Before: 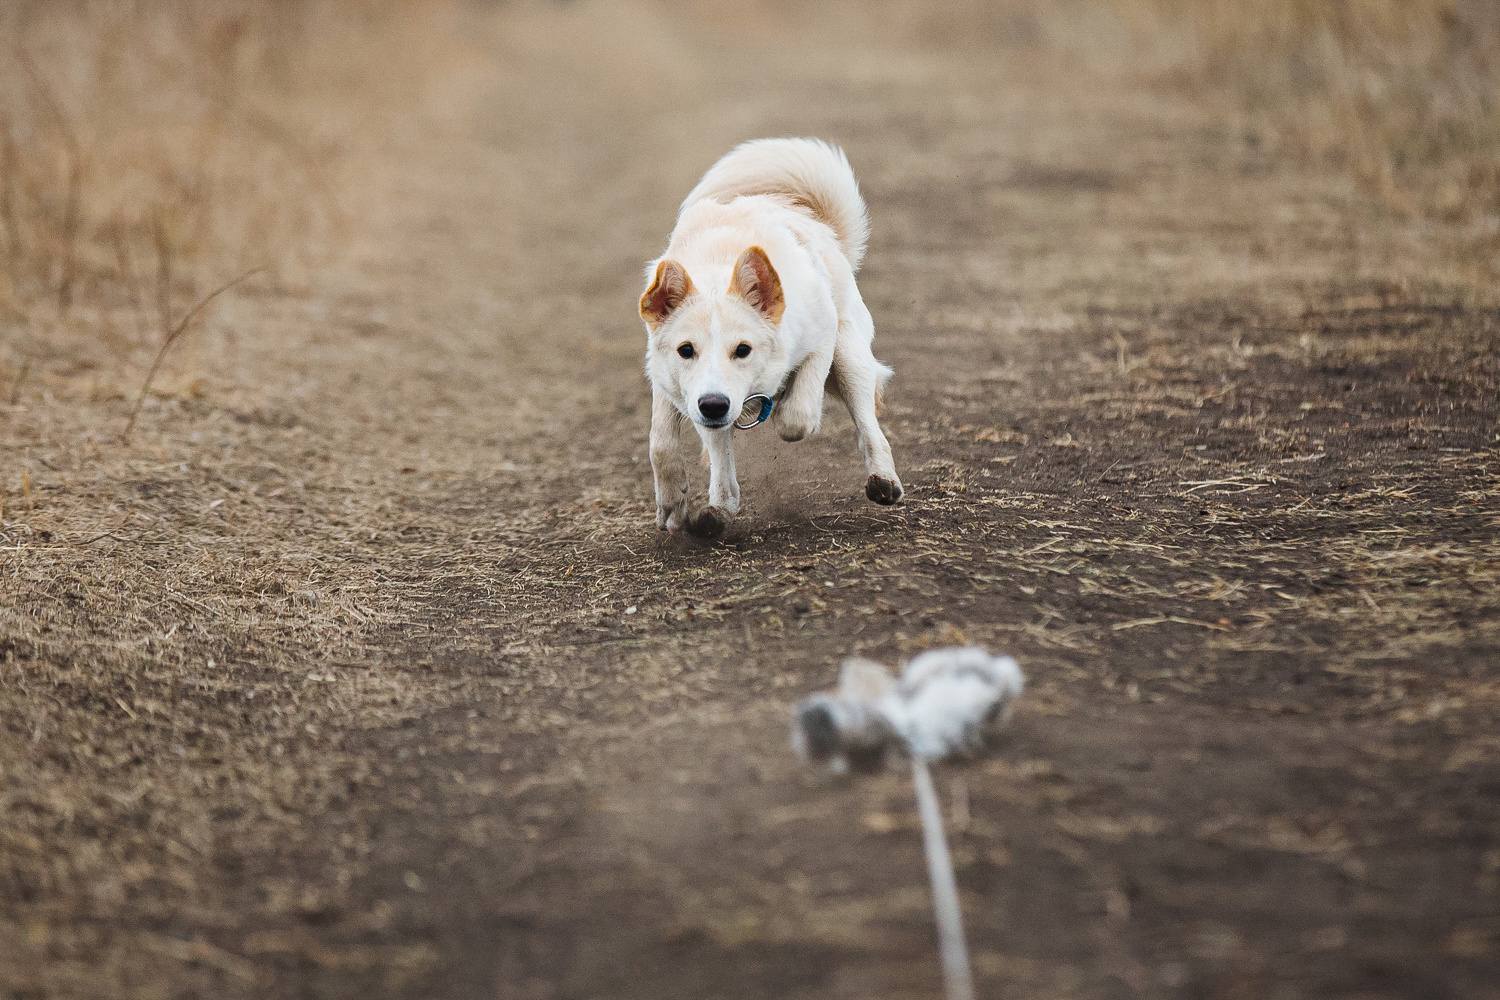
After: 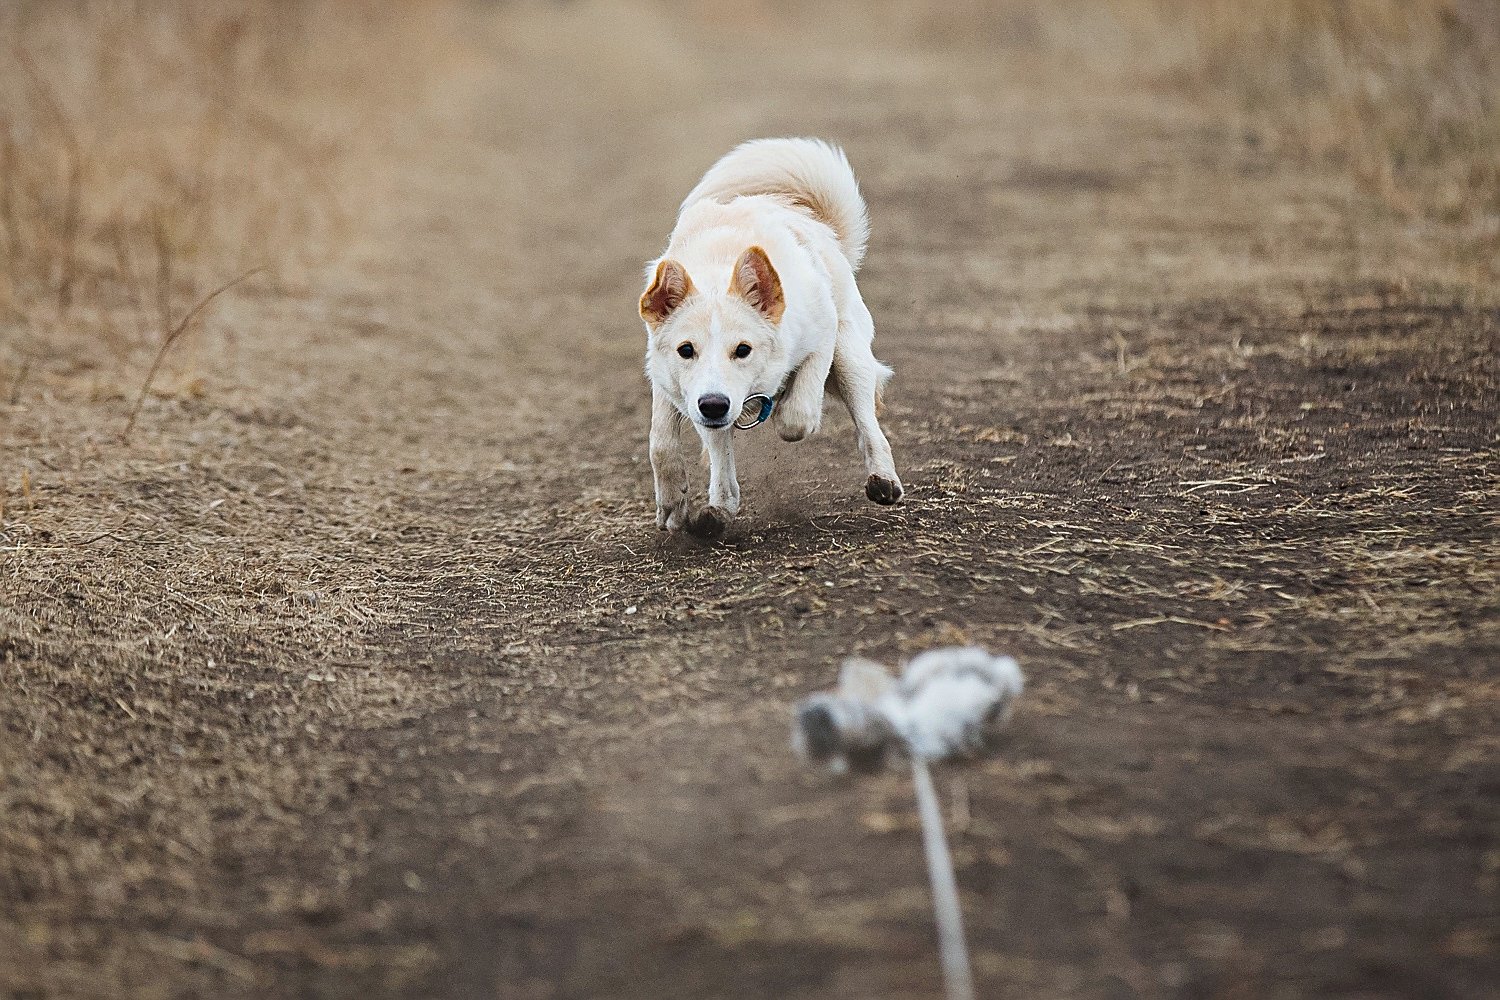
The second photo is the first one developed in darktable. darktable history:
sharpen: on, module defaults
white balance: red 0.986, blue 1.01
